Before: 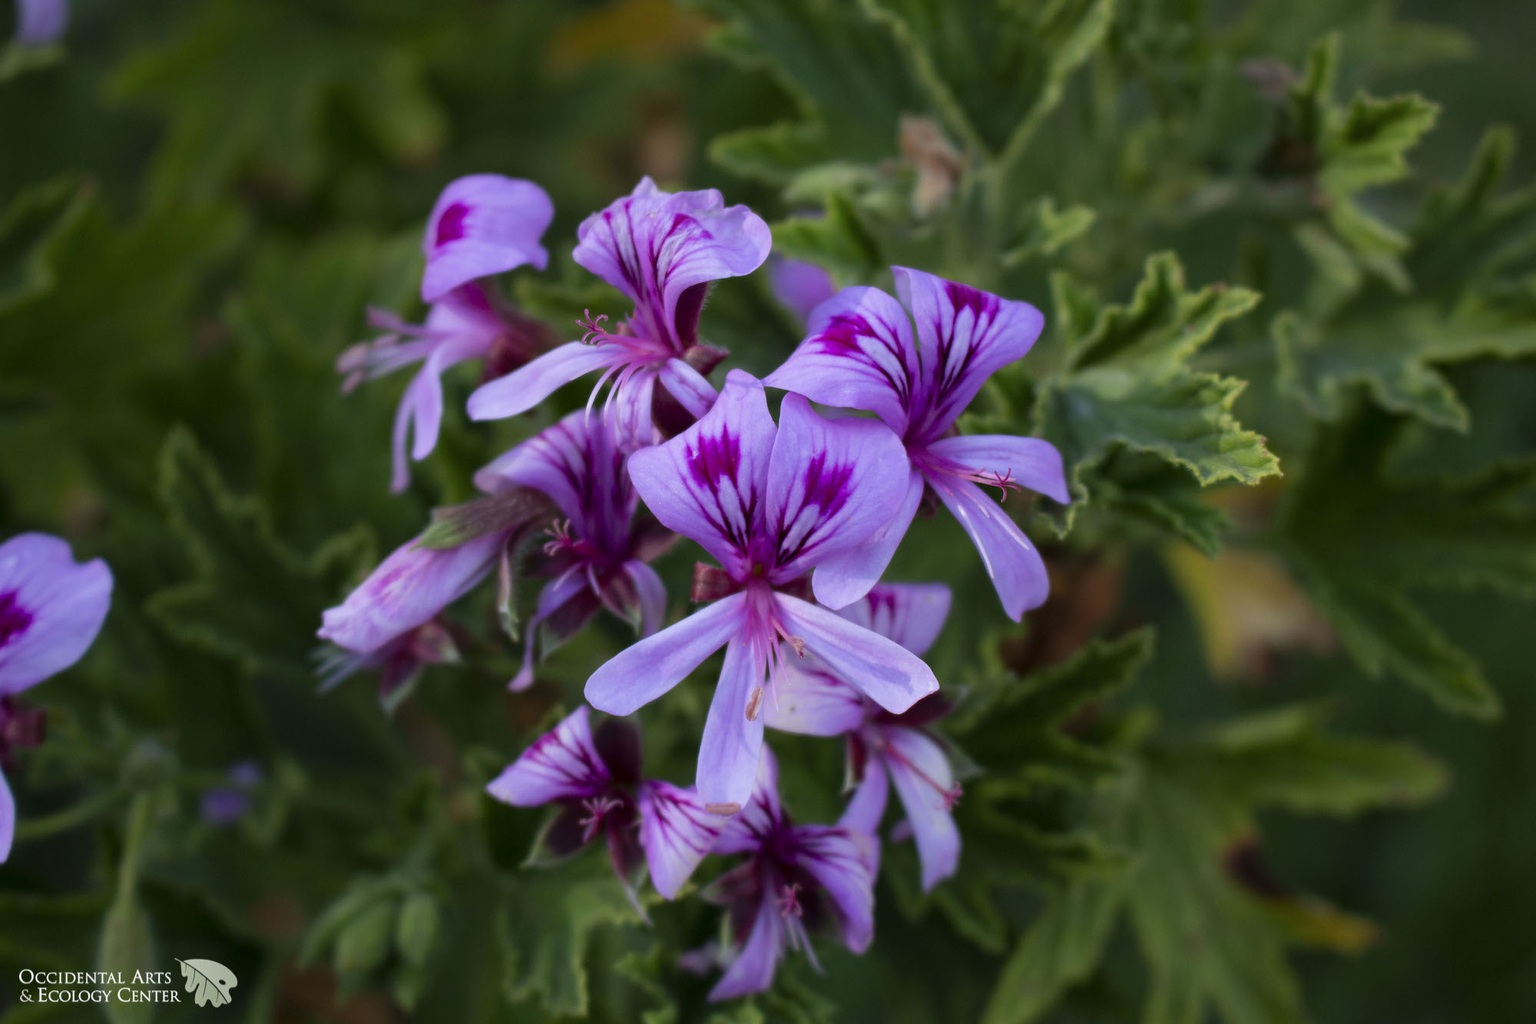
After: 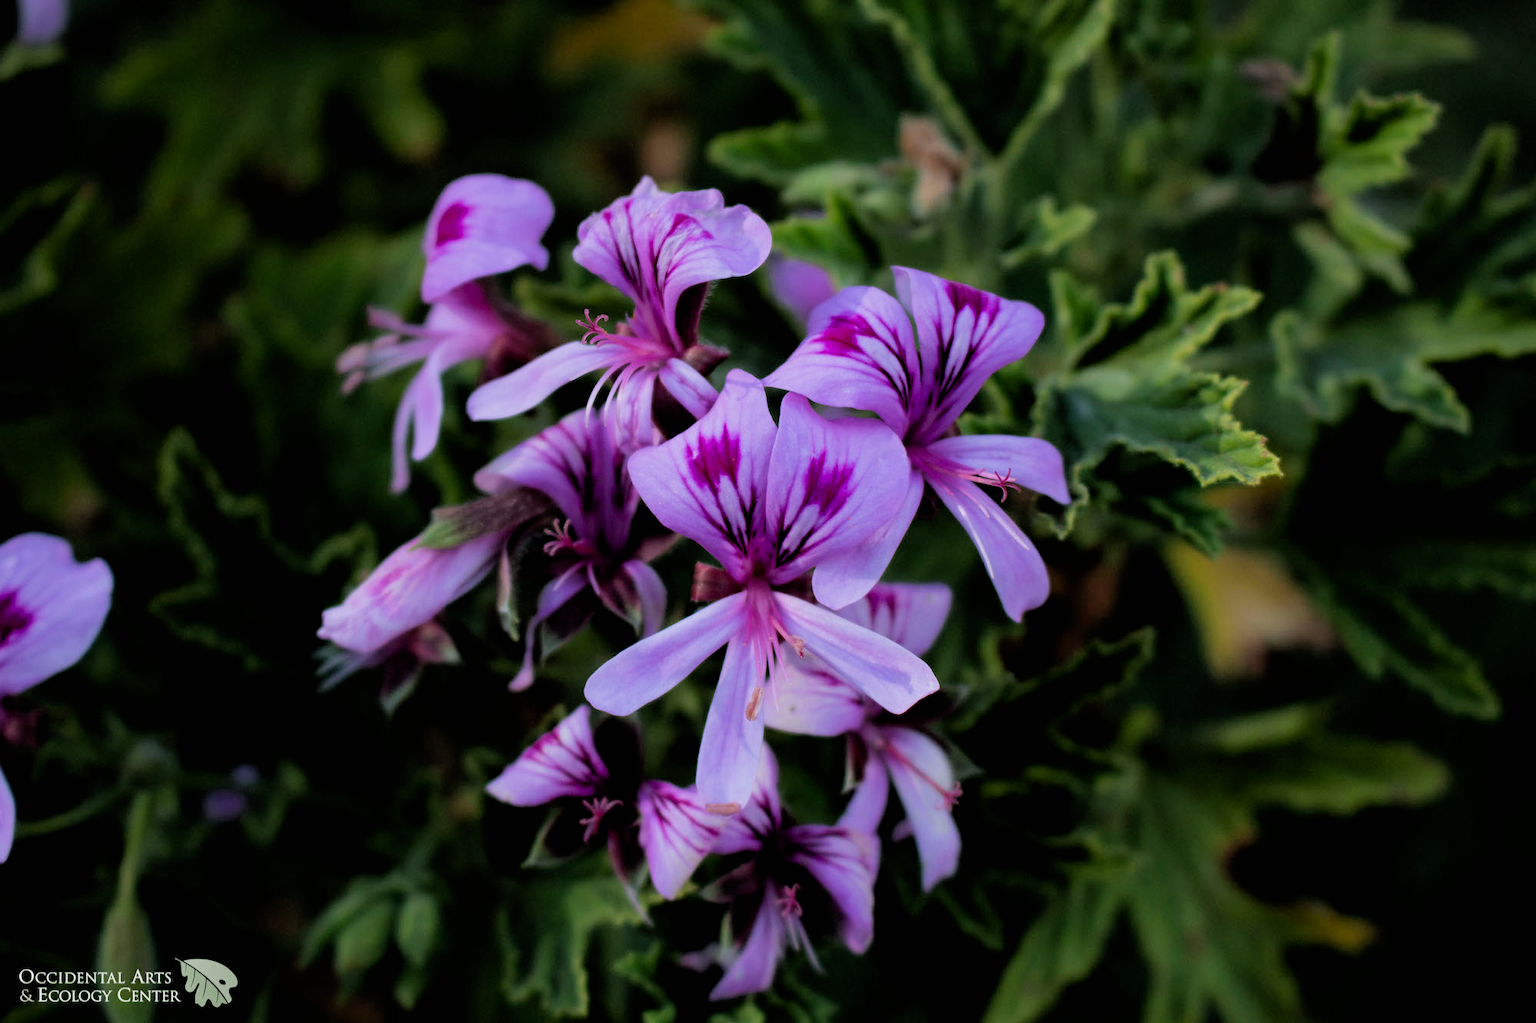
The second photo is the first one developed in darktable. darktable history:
filmic rgb: black relative exposure -3.9 EV, white relative exposure 3.13 EV, hardness 2.87
